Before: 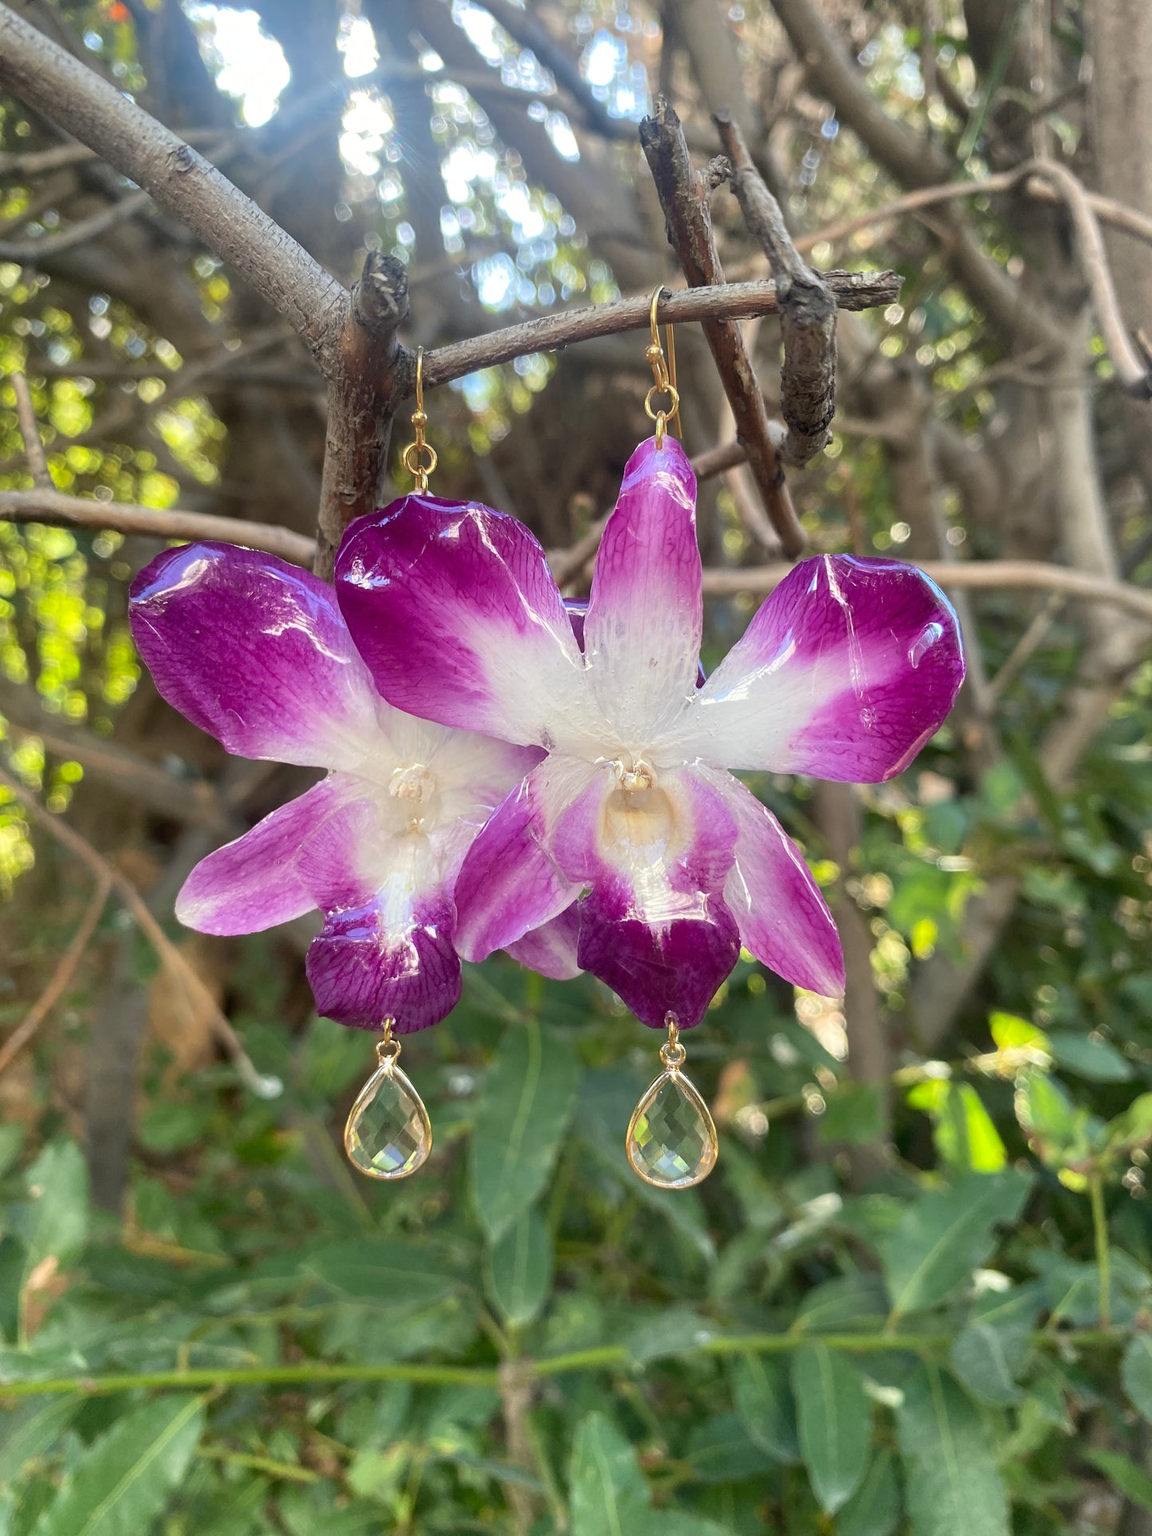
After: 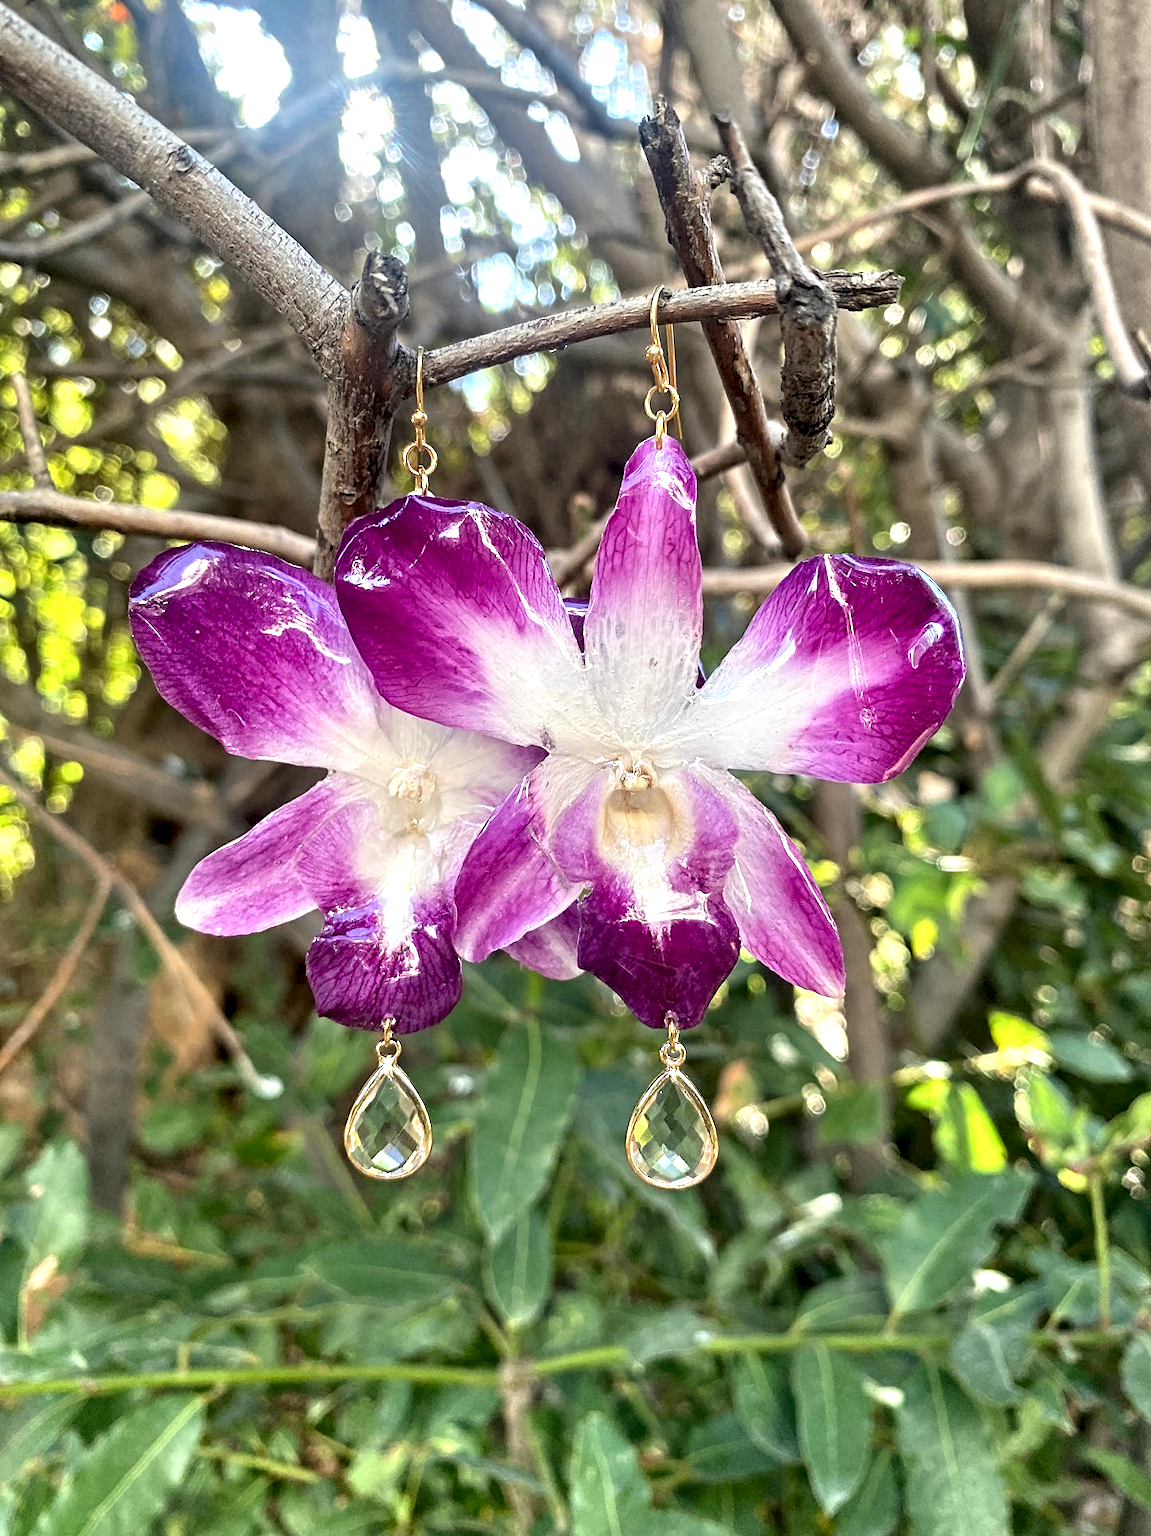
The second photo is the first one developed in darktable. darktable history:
contrast equalizer: octaves 7, y [[0.5, 0.542, 0.583, 0.625, 0.667, 0.708], [0.5 ×6], [0.5 ×6], [0 ×6], [0 ×6]]
exposure: black level correction 0.003, exposure 0.383 EV, compensate highlight preservation false
